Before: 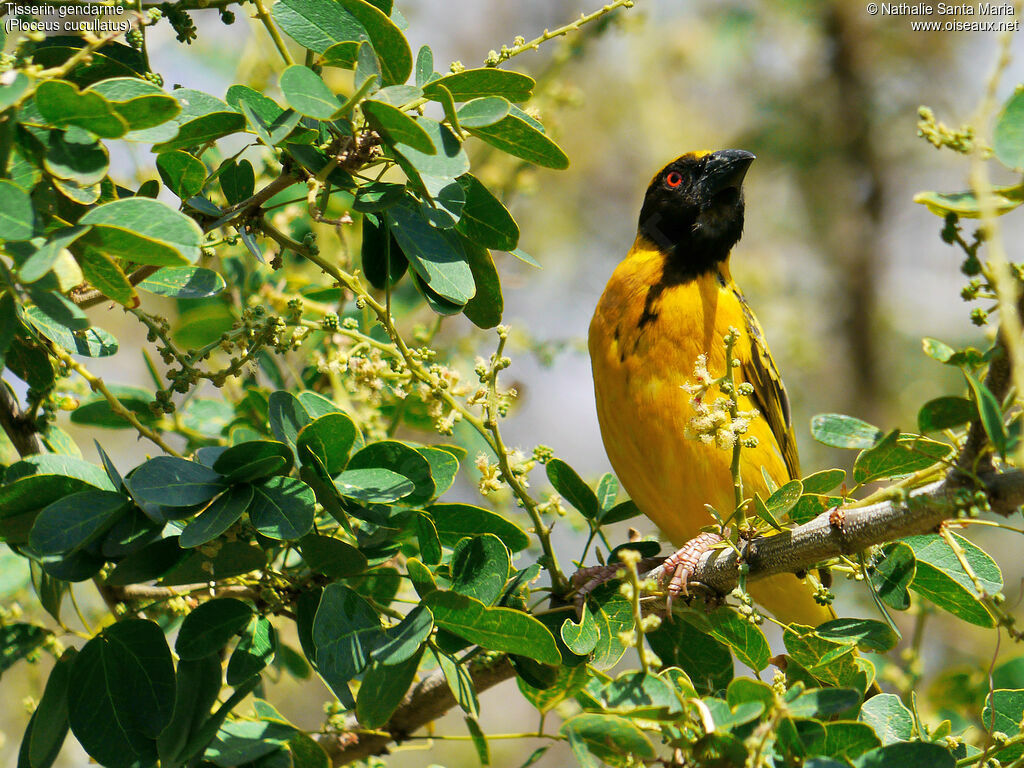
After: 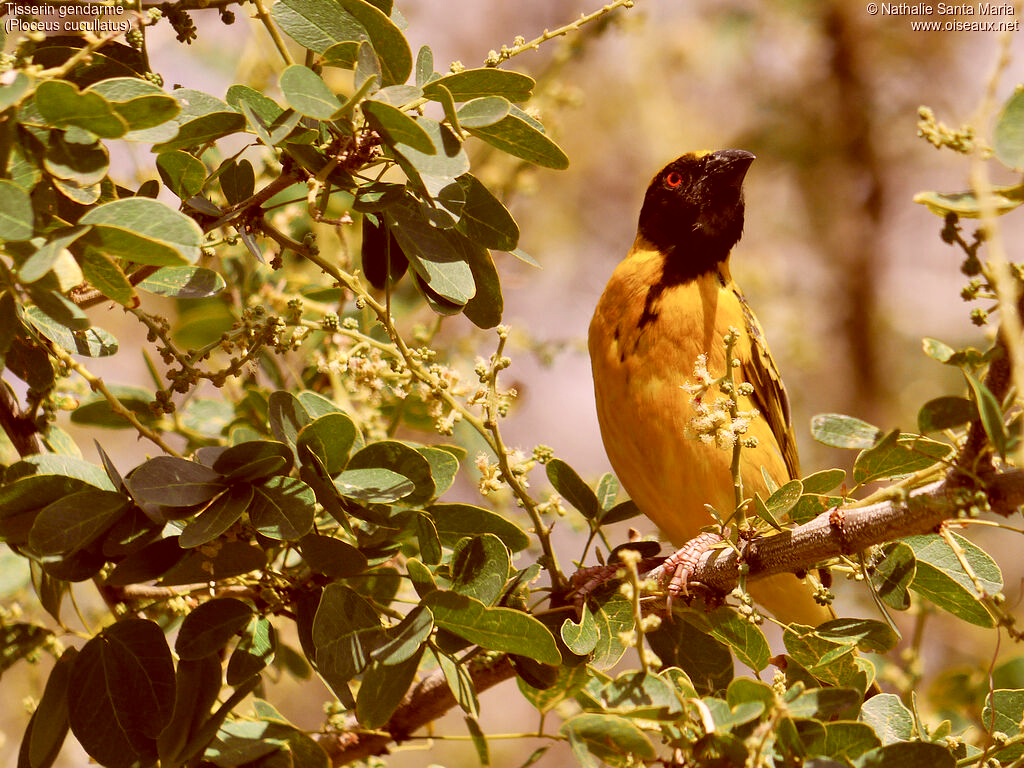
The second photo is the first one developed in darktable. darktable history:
contrast brightness saturation: saturation -0.088
color correction: highlights a* 9.2, highlights b* 8.63, shadows a* 39.63, shadows b* 39.62, saturation 0.79
